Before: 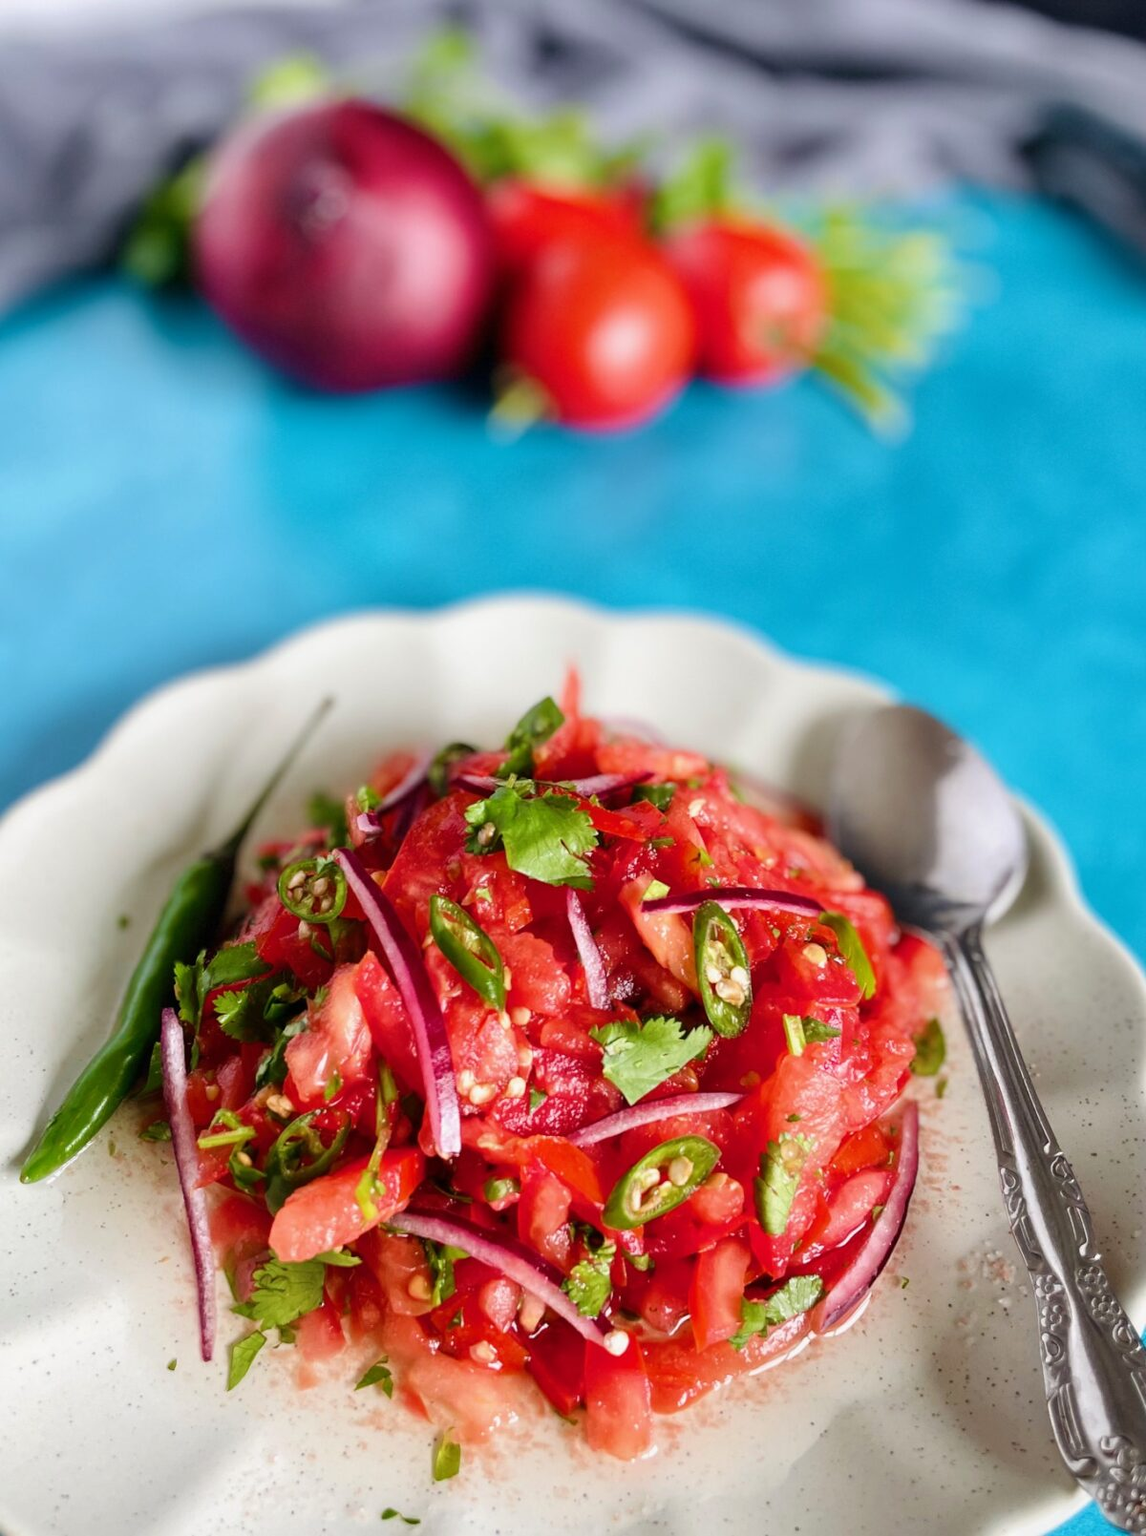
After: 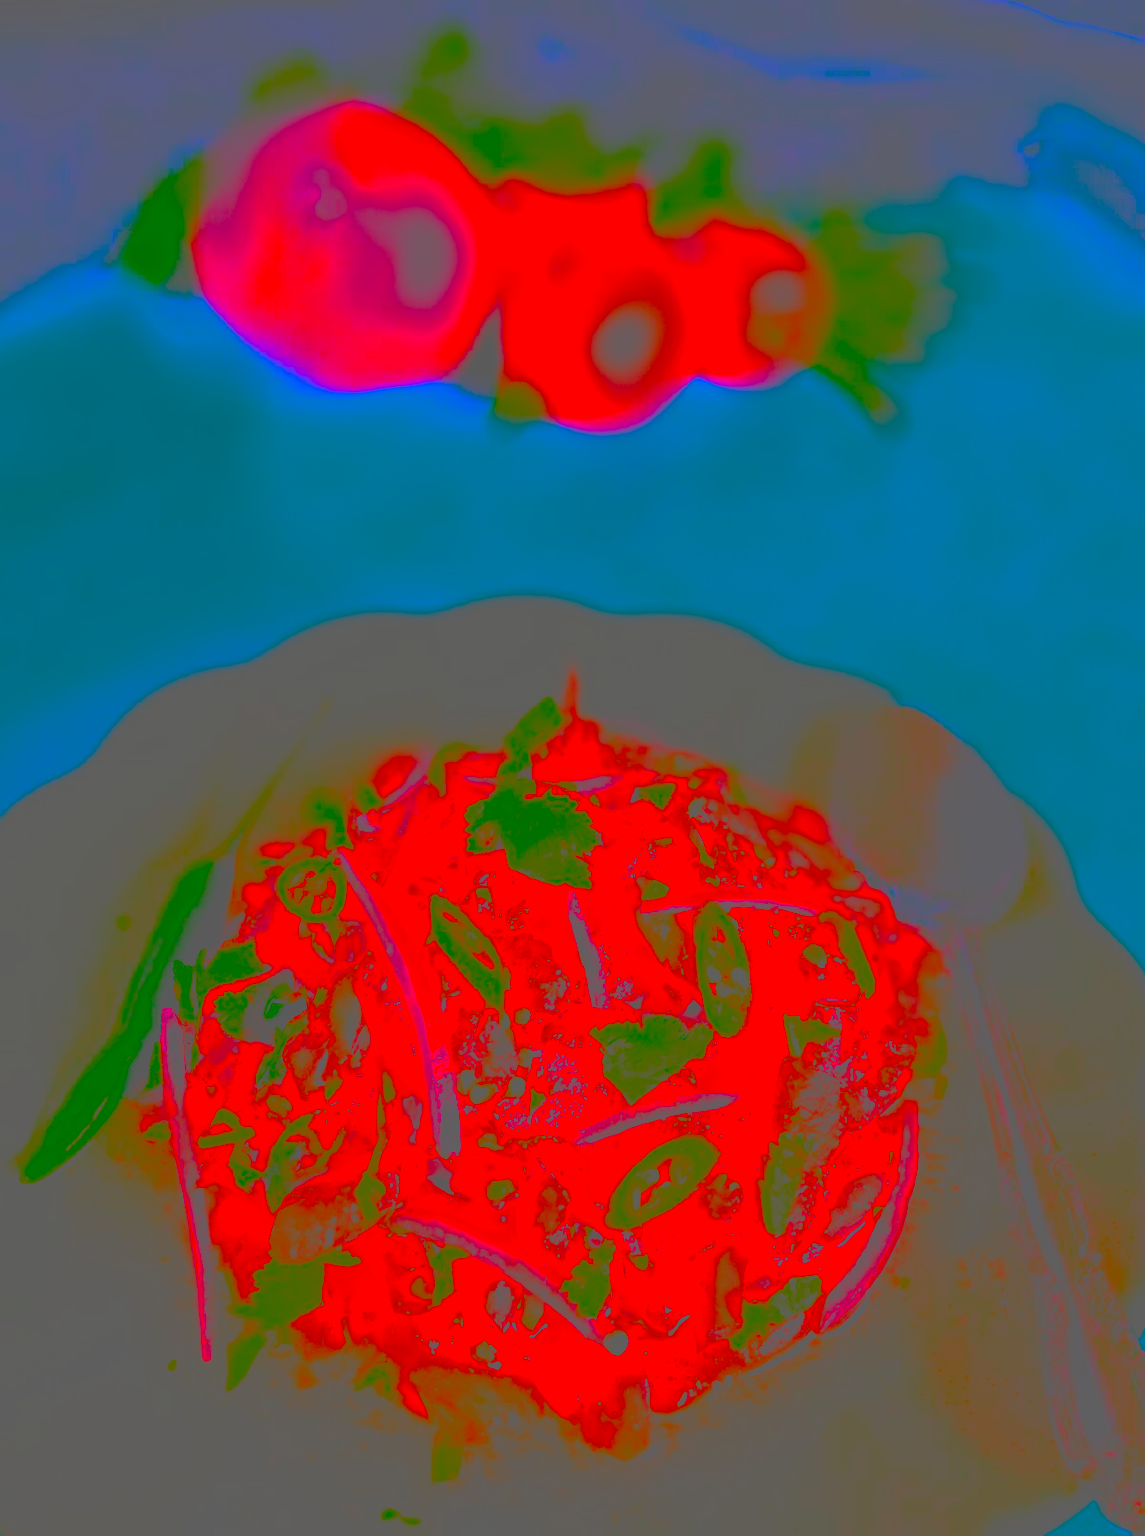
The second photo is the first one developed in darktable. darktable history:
local contrast: highlights 65%, shadows 54%, detail 169%, midtone range 0.514
contrast brightness saturation: contrast -0.99, brightness -0.17, saturation 0.75
tone equalizer: -8 EV -0.528 EV, -7 EV -0.319 EV, -6 EV -0.083 EV, -5 EV 0.413 EV, -4 EV 0.985 EV, -3 EV 0.791 EV, -2 EV -0.01 EV, -1 EV 0.14 EV, +0 EV -0.012 EV, smoothing 1
base curve: curves: ch0 [(0, 0) (0.032, 0.037) (0.105, 0.228) (0.435, 0.76) (0.856, 0.983) (1, 1)], preserve colors none
